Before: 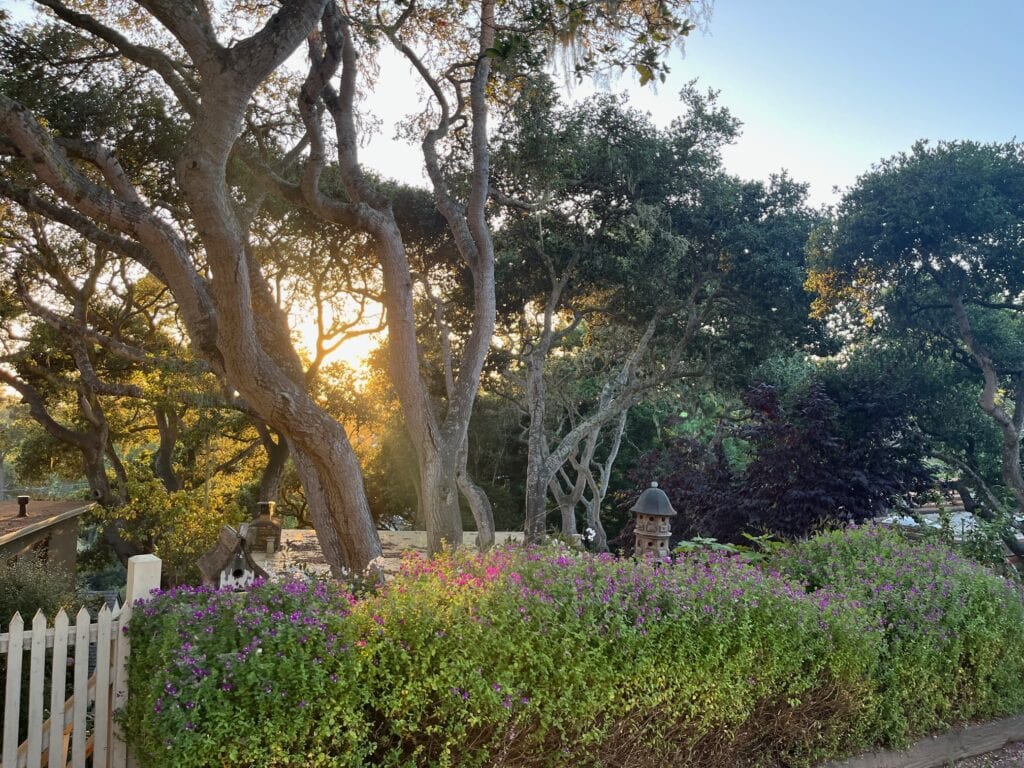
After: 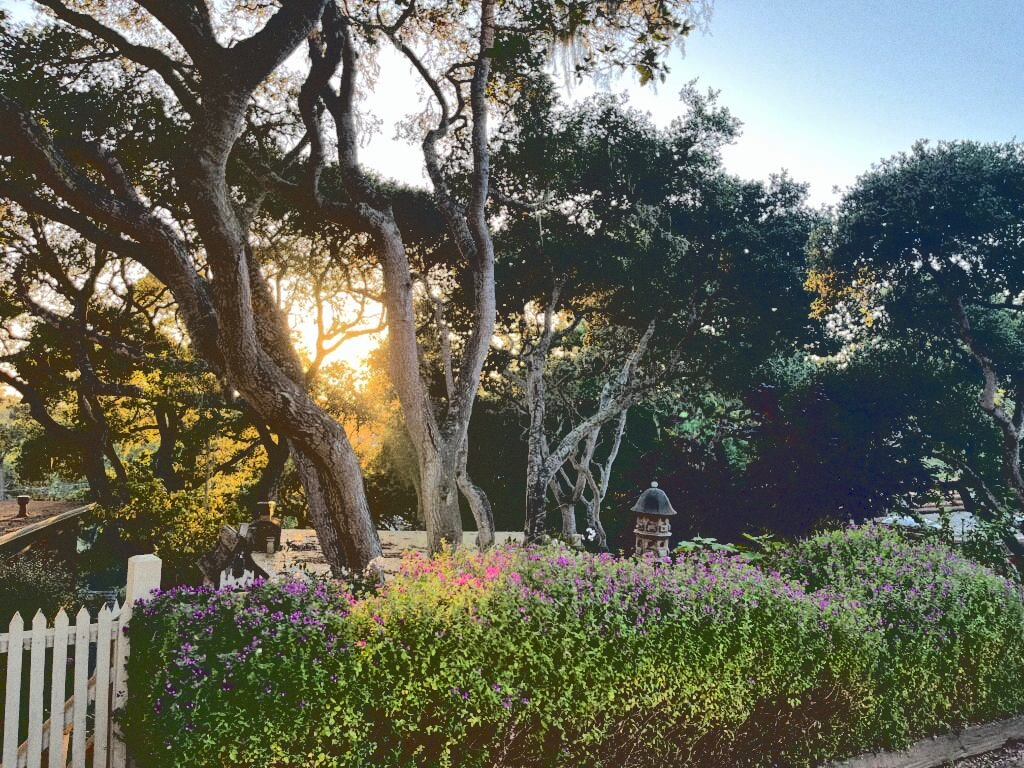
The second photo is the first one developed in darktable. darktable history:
base curve: curves: ch0 [(0.065, 0.026) (0.236, 0.358) (0.53, 0.546) (0.777, 0.841) (0.924, 0.992)], preserve colors average RGB
grain: coarseness 0.09 ISO
